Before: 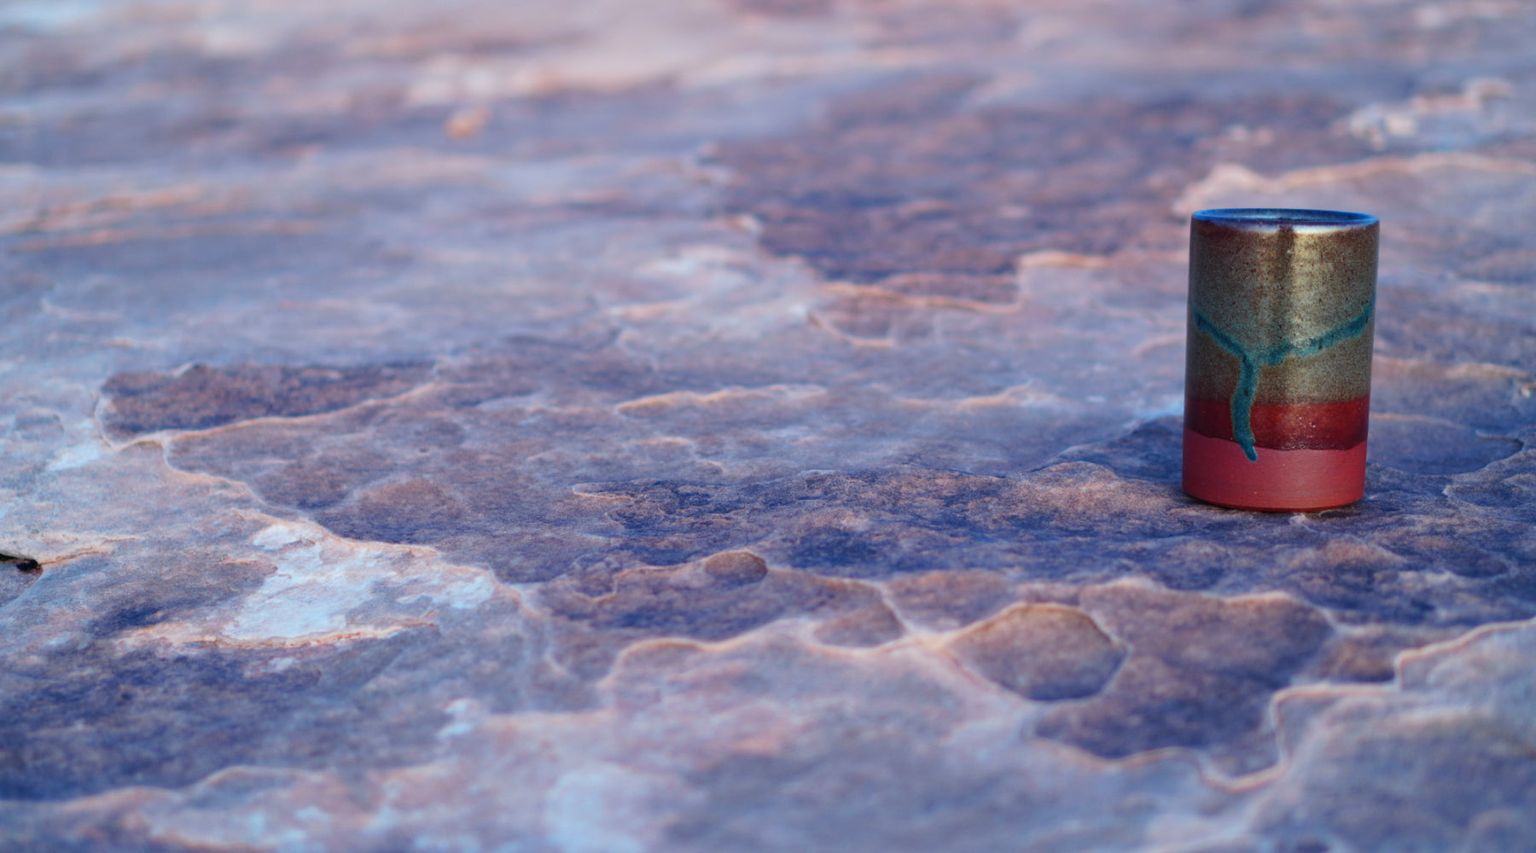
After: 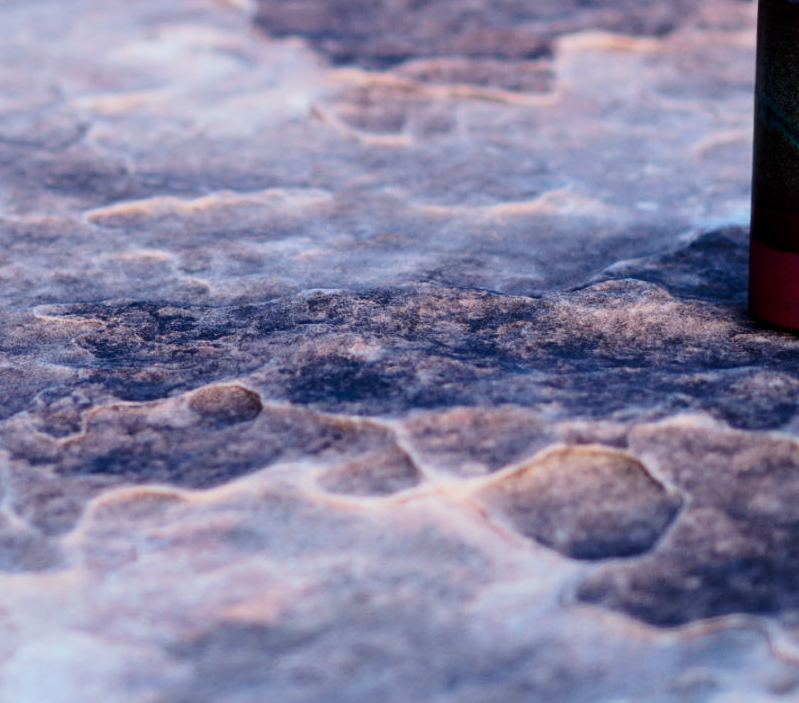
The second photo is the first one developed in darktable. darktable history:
filmic rgb: black relative exposure -5 EV, hardness 2.88, contrast 1.4, highlights saturation mix -30%
contrast brightness saturation: contrast 0.22
crop: left 35.432%, top 26.233%, right 20.145%, bottom 3.432%
